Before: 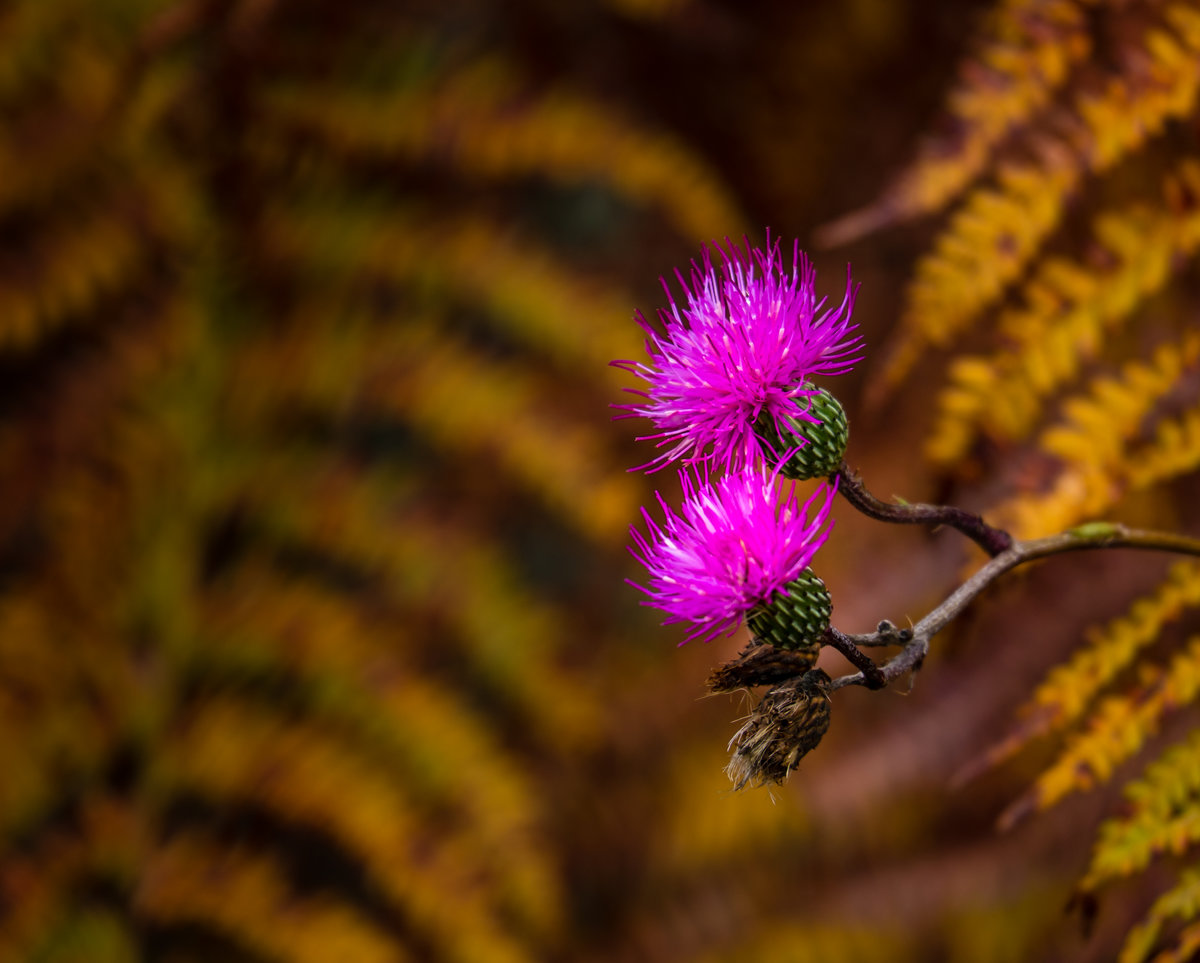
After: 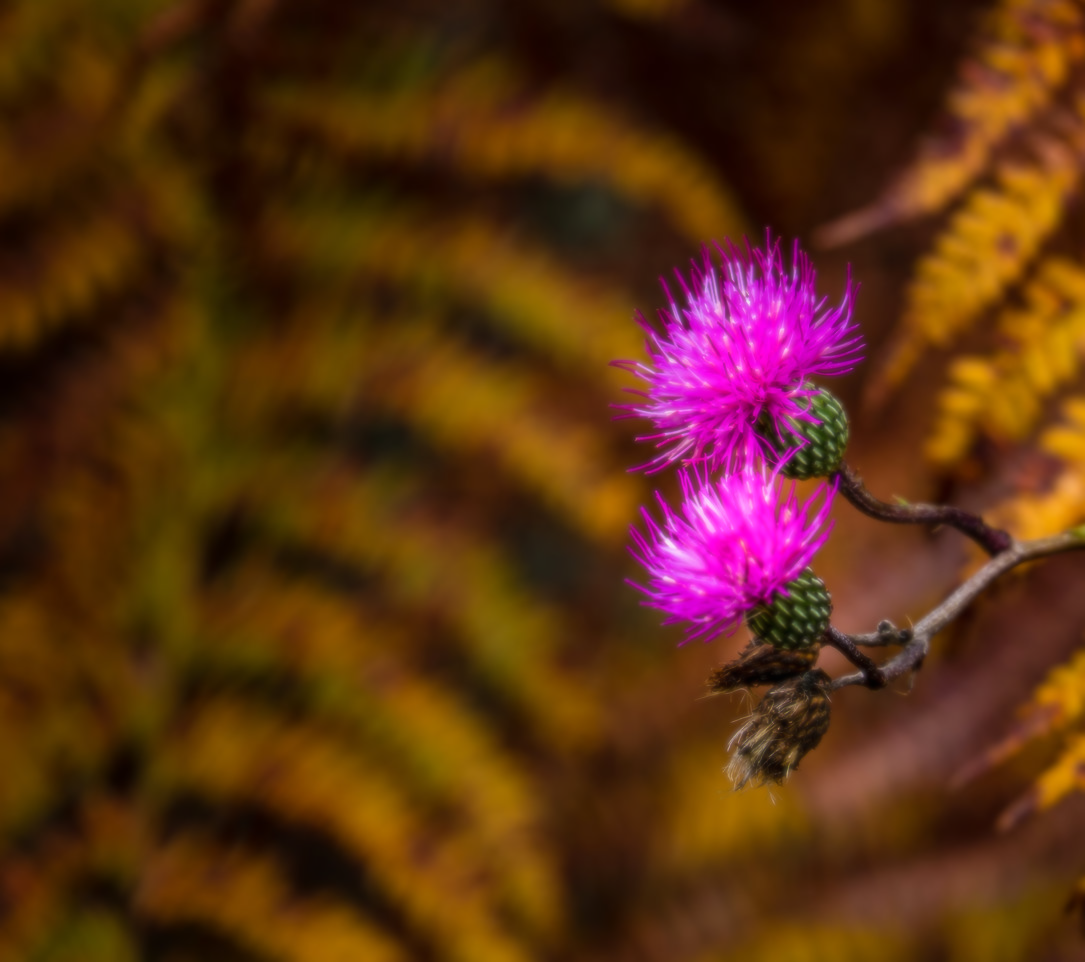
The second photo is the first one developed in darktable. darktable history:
crop: right 9.509%, bottom 0.031%
soften: size 8.67%, mix 49%
